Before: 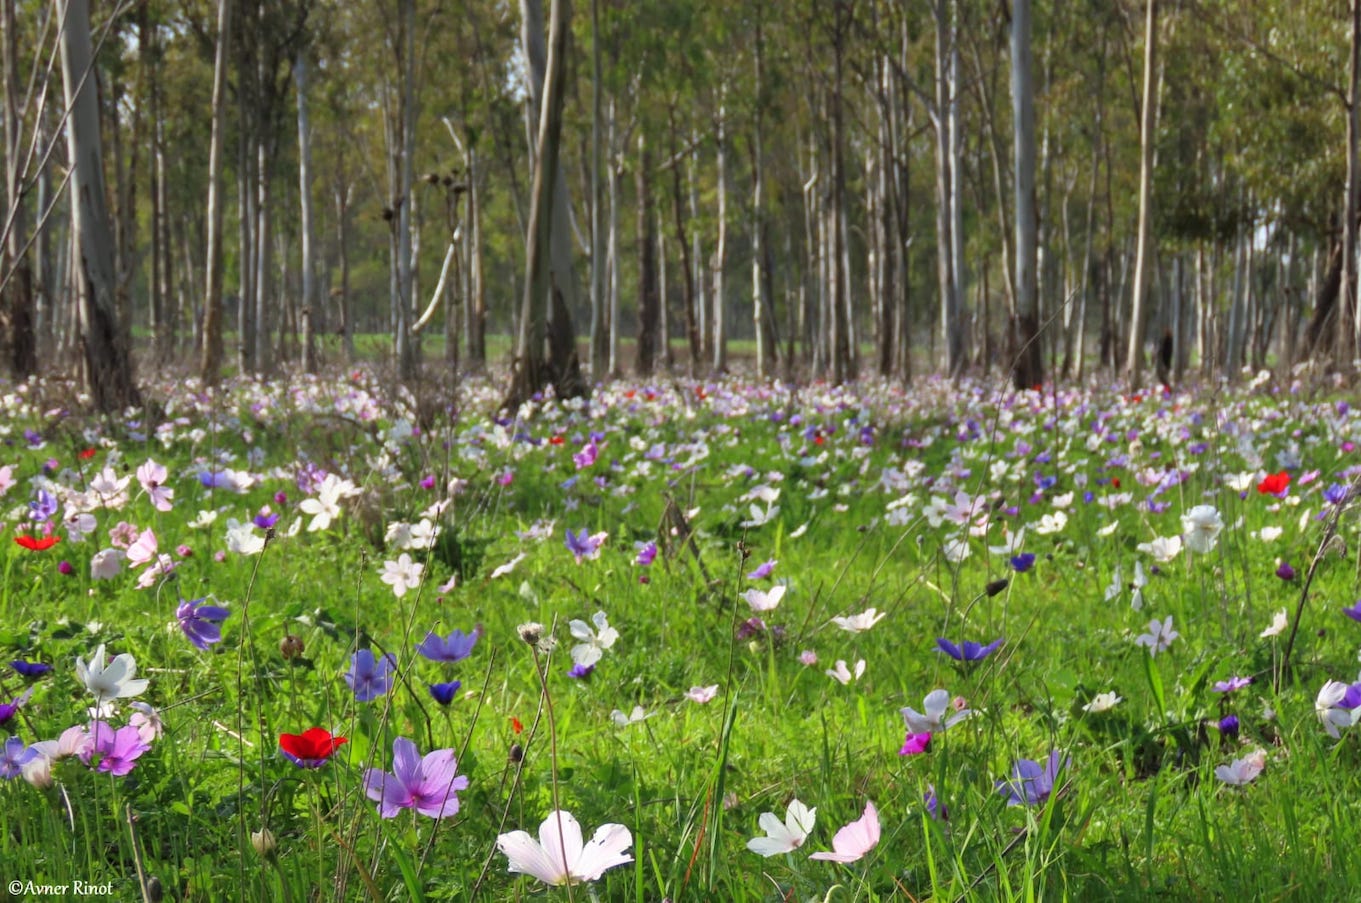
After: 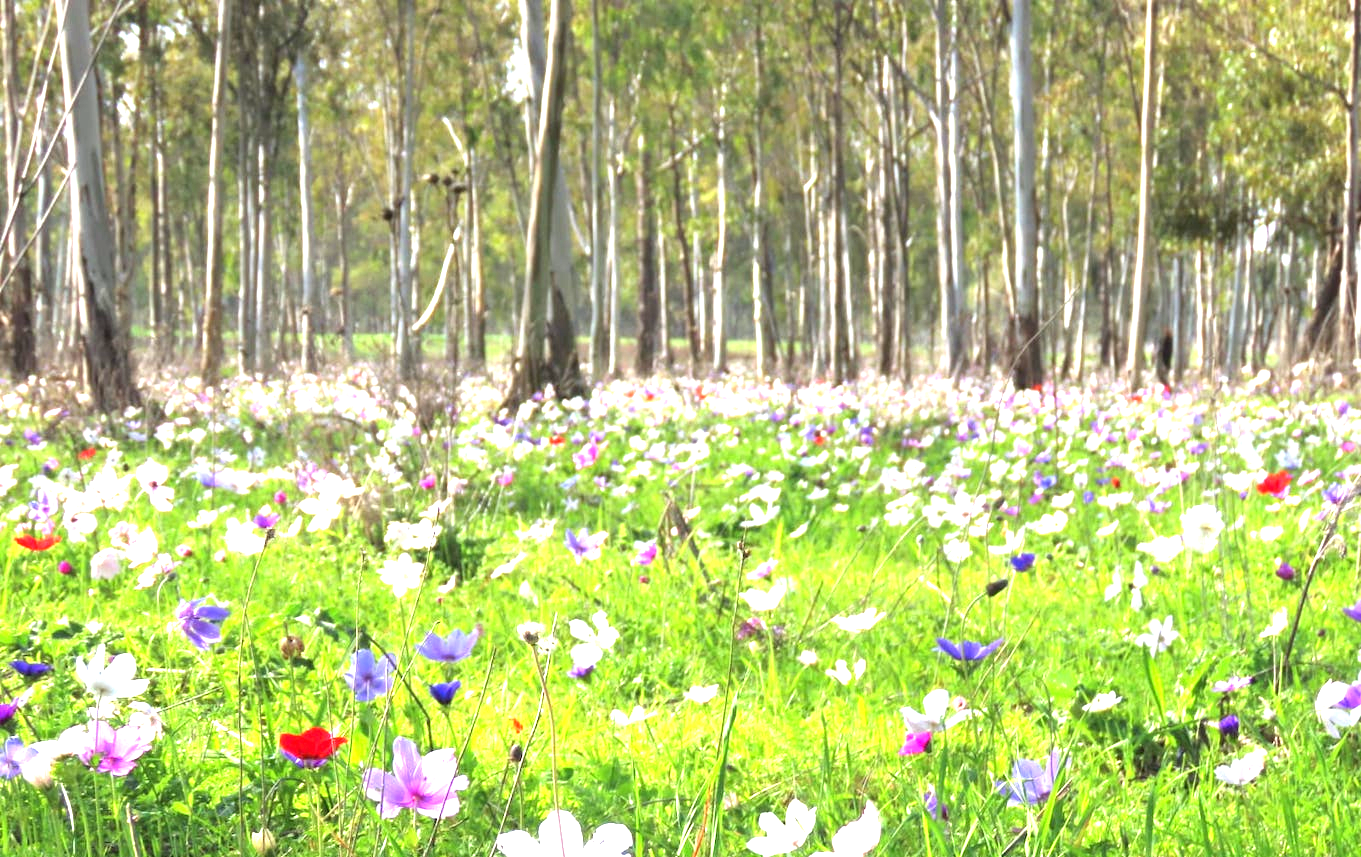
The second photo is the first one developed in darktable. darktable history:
crop and rotate: top 0.006%, bottom 5.042%
exposure: black level correction 0, exposure 1.888 EV, compensate highlight preservation false
